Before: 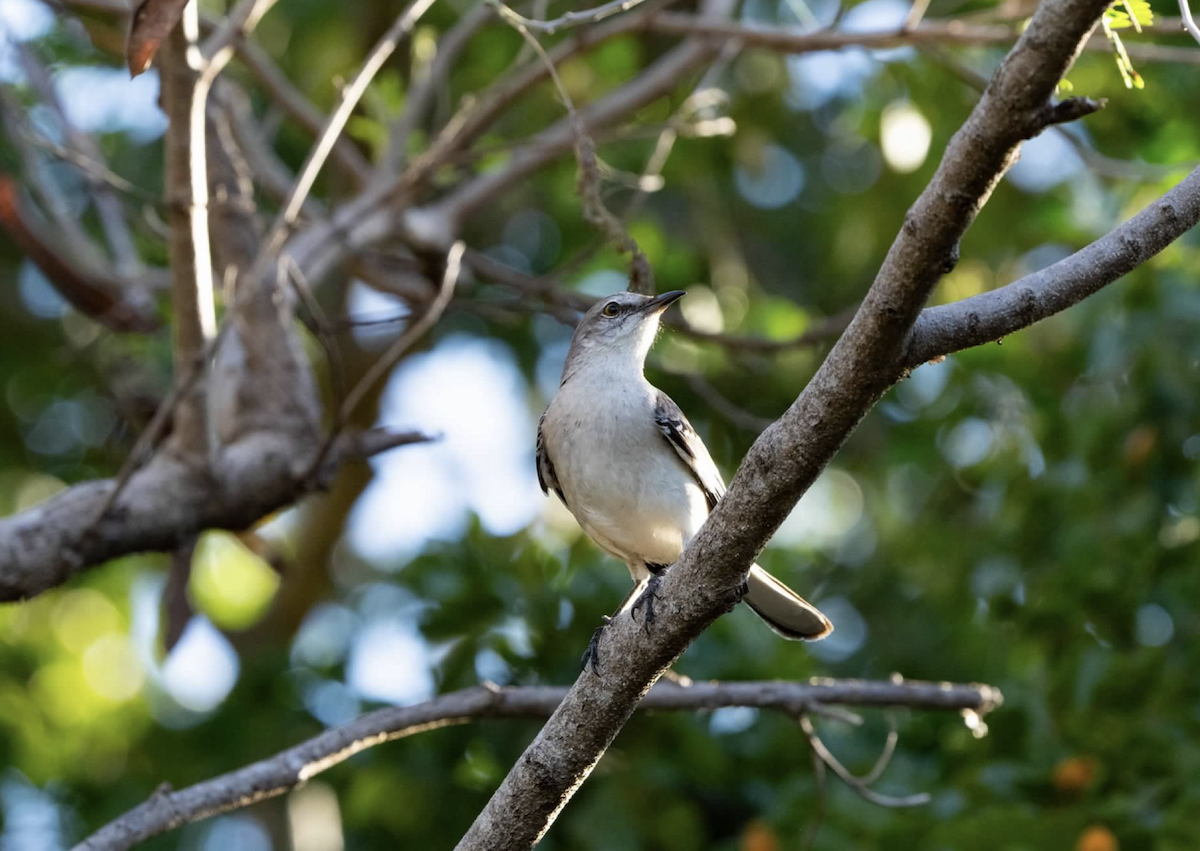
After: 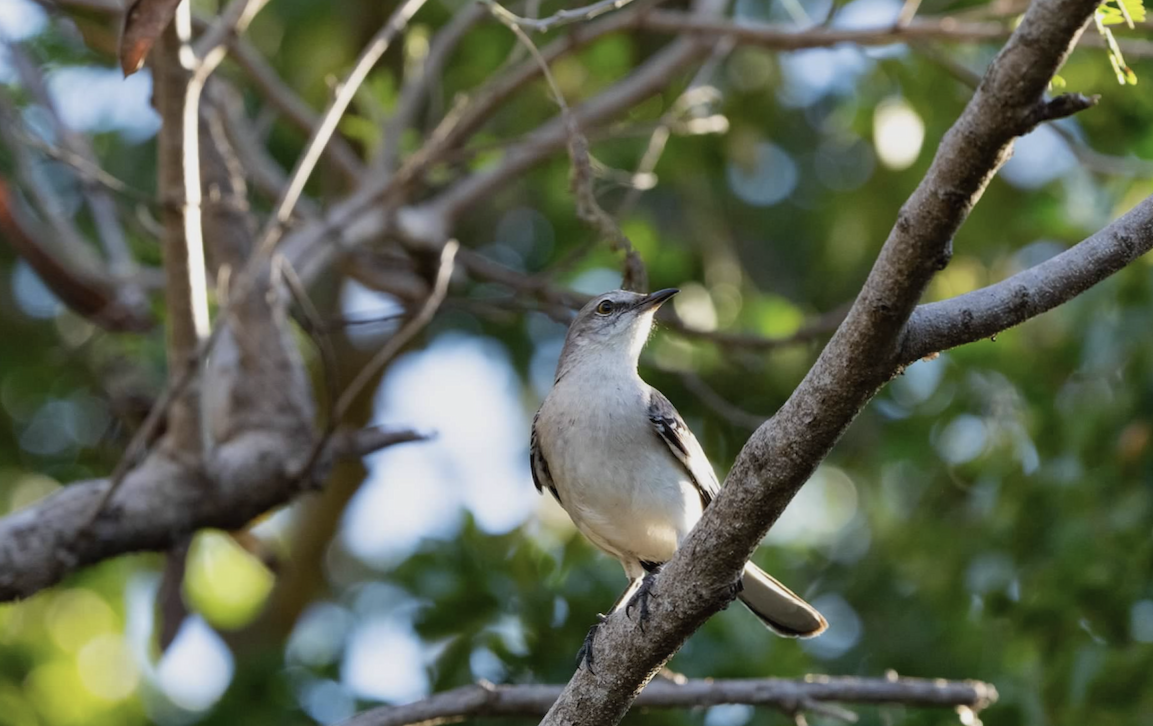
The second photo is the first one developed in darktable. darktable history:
crop and rotate: angle 0.2°, left 0.275%, right 3.127%, bottom 14.18%
exposure: black level correction -0.025, exposure -0.117 EV
shadows and highlights: radius 118.69, shadows 42.21, highlights -61.56, soften with gaussian
